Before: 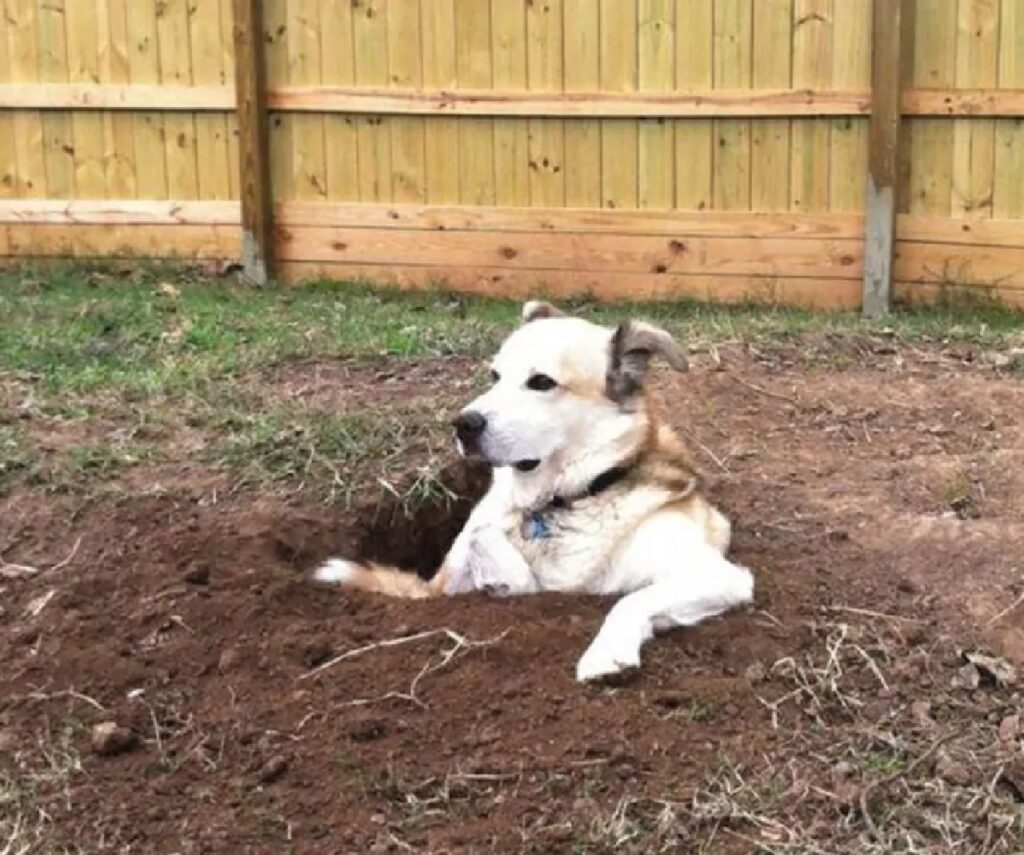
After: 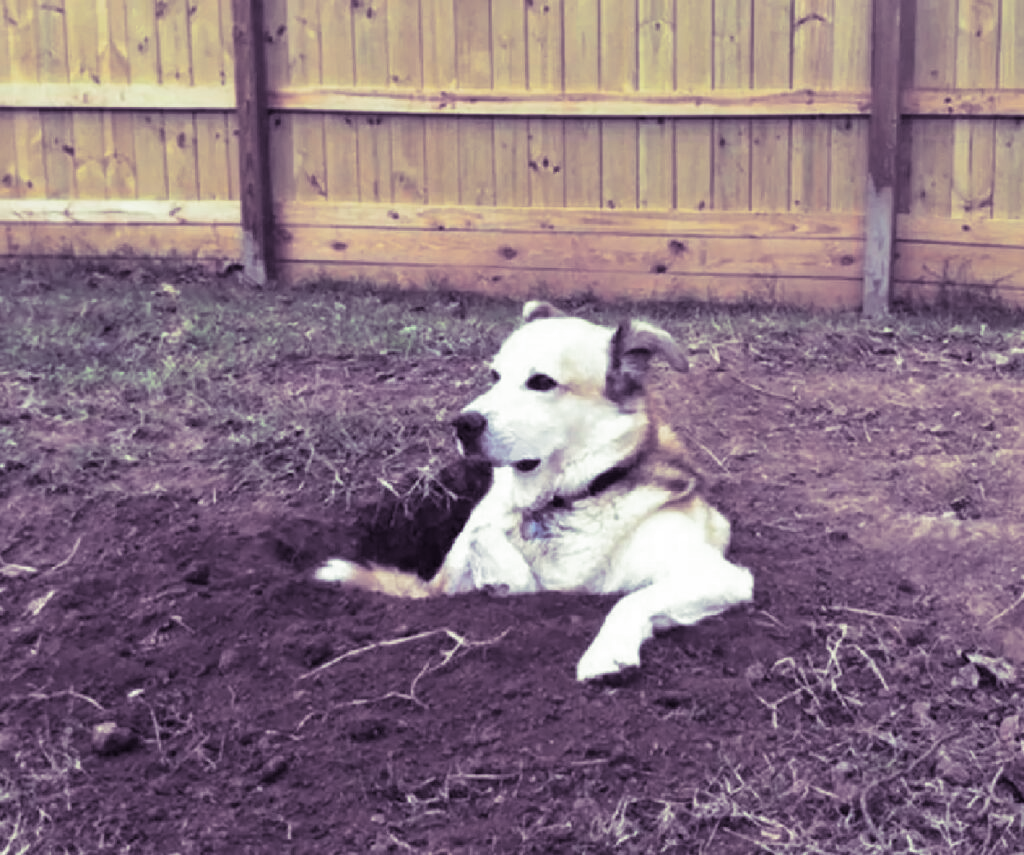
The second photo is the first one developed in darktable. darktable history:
split-toning: shadows › hue 266.4°, shadows › saturation 0.4, highlights › hue 61.2°, highlights › saturation 0.3, compress 0%
white balance: red 0.925, blue 1.046
